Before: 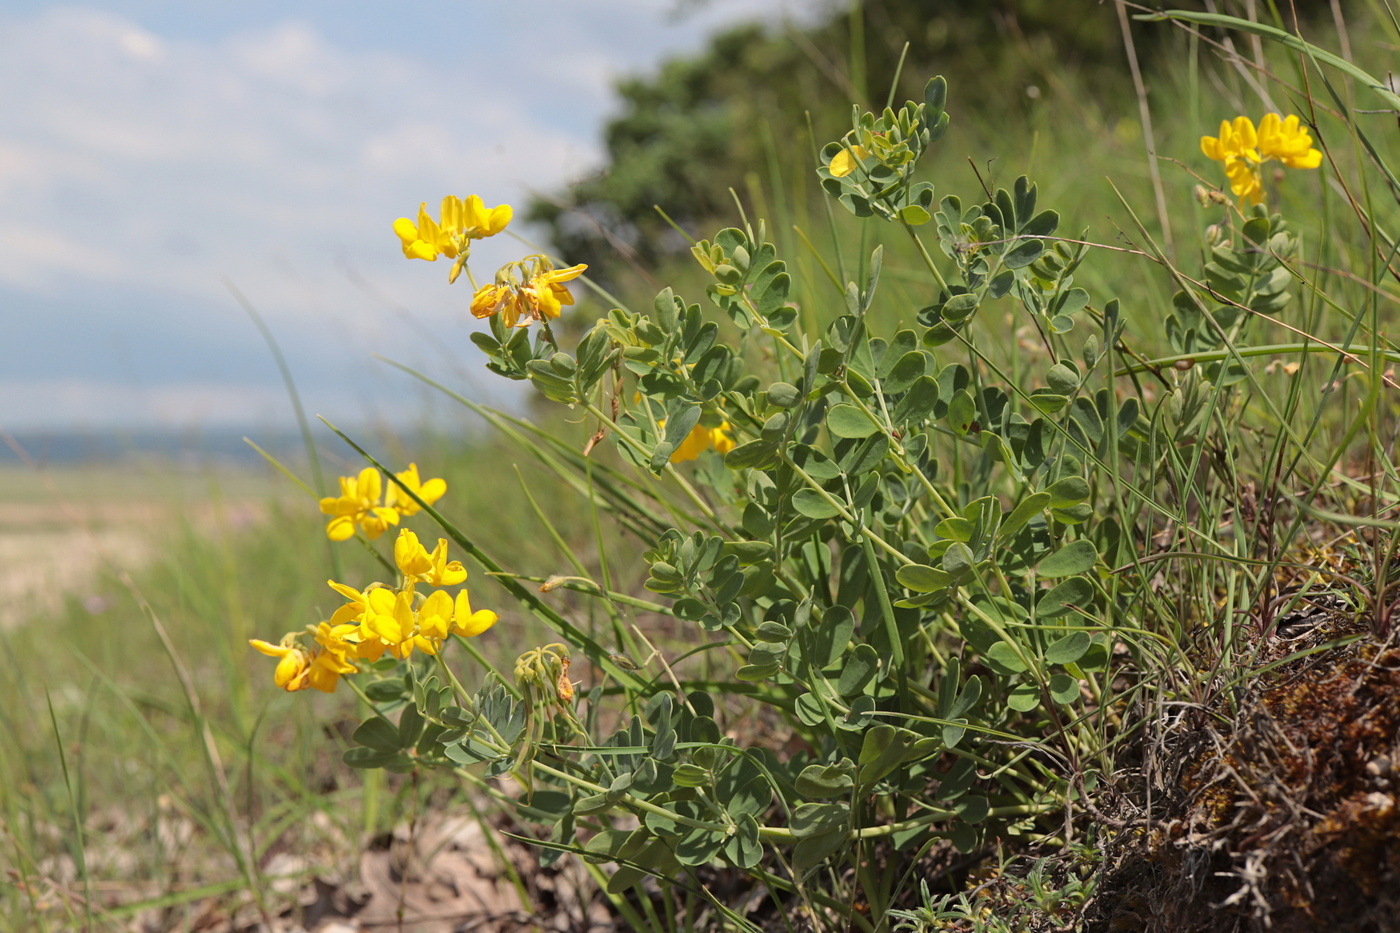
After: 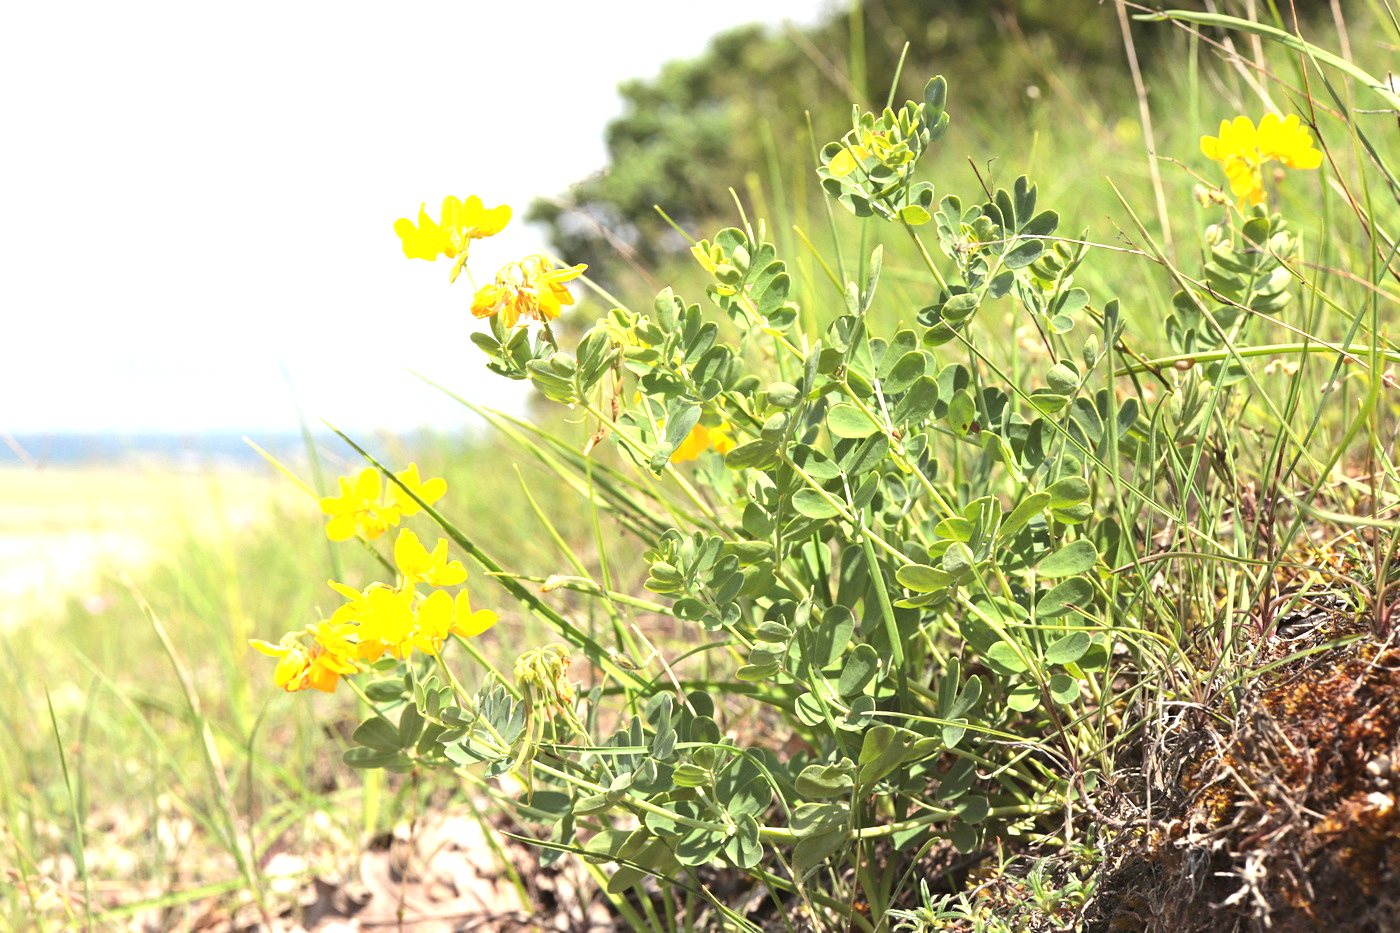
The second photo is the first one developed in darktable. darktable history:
exposure: black level correction 0, exposure 1.588 EV, compensate highlight preservation false
